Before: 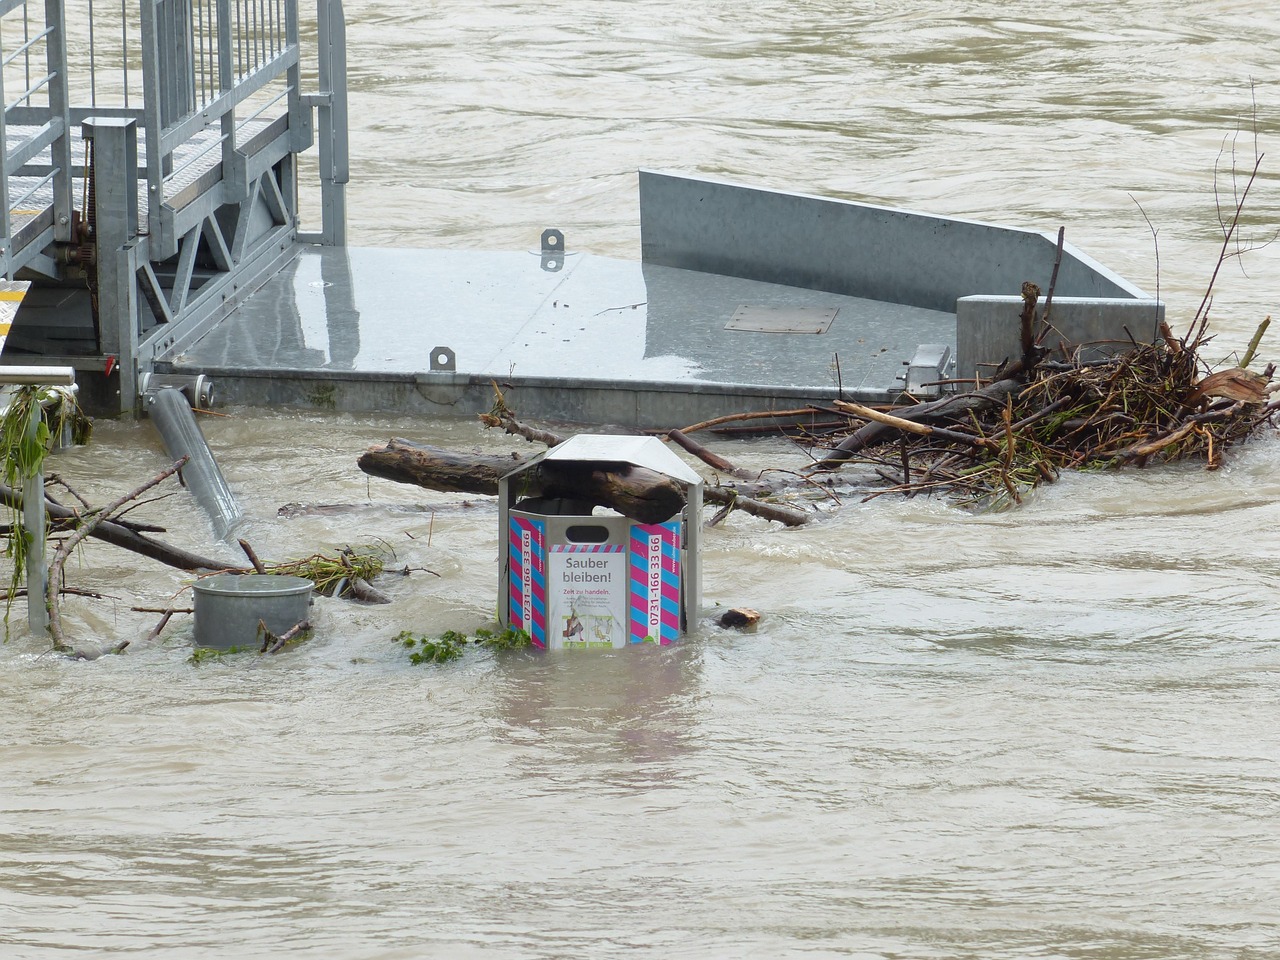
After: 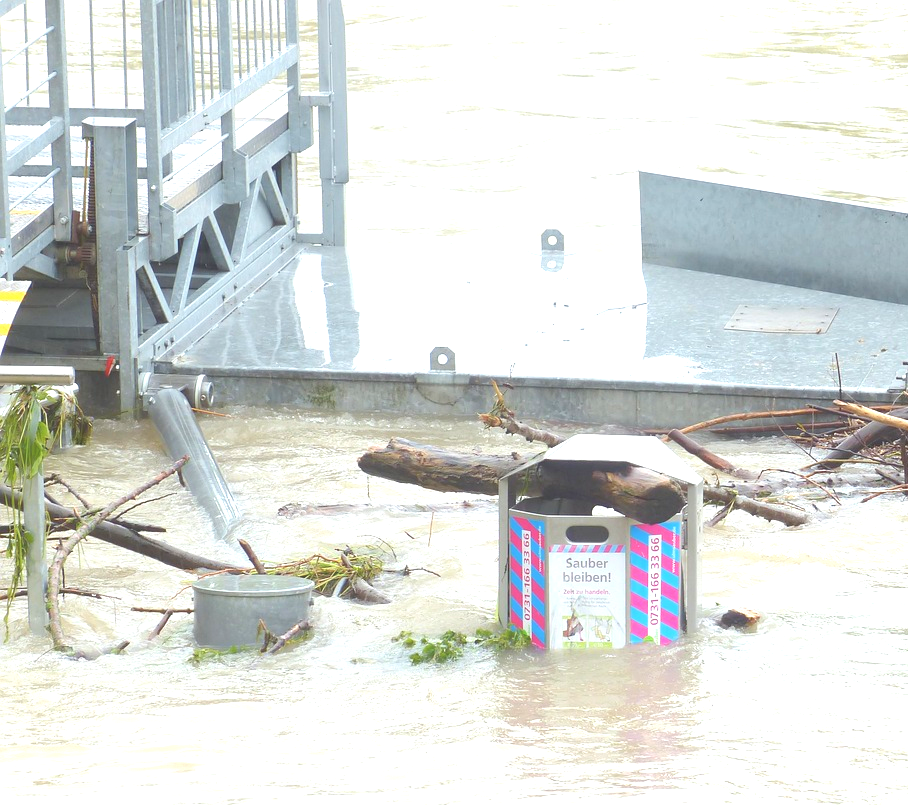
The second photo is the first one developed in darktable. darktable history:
local contrast: detail 69%
exposure: black level correction 0, exposure 1.2 EV, compensate highlight preservation false
crop: right 29.057%, bottom 16.111%
